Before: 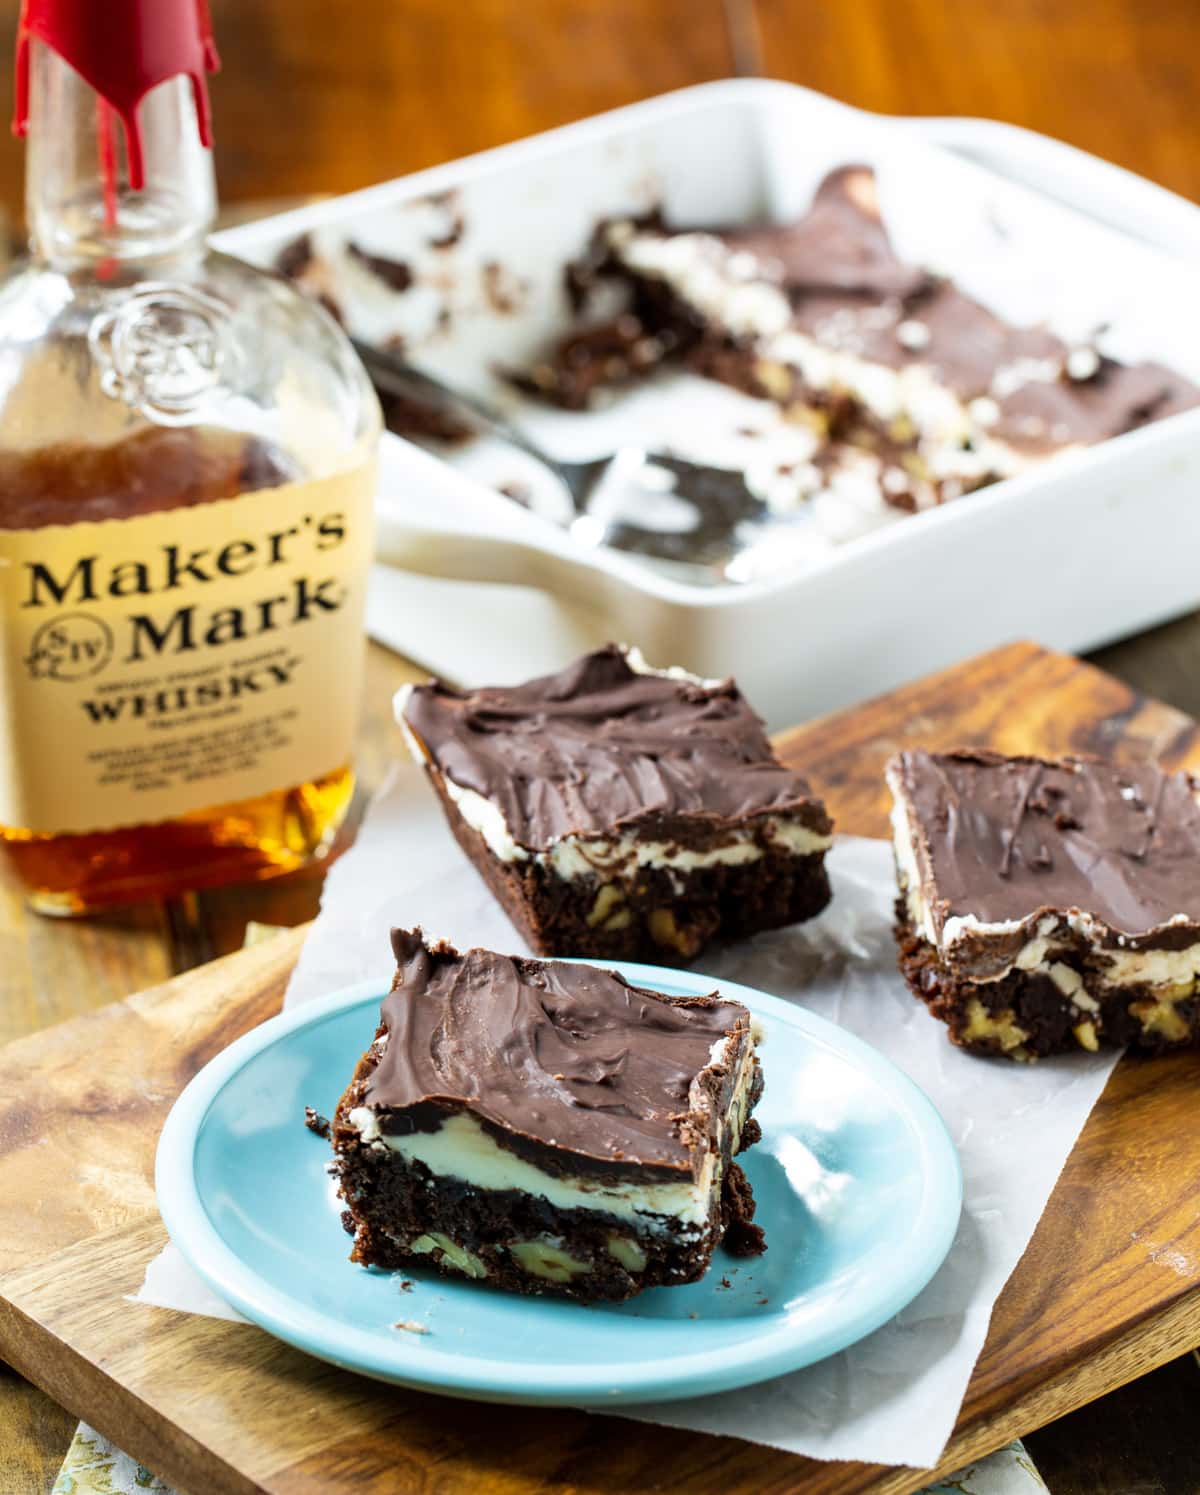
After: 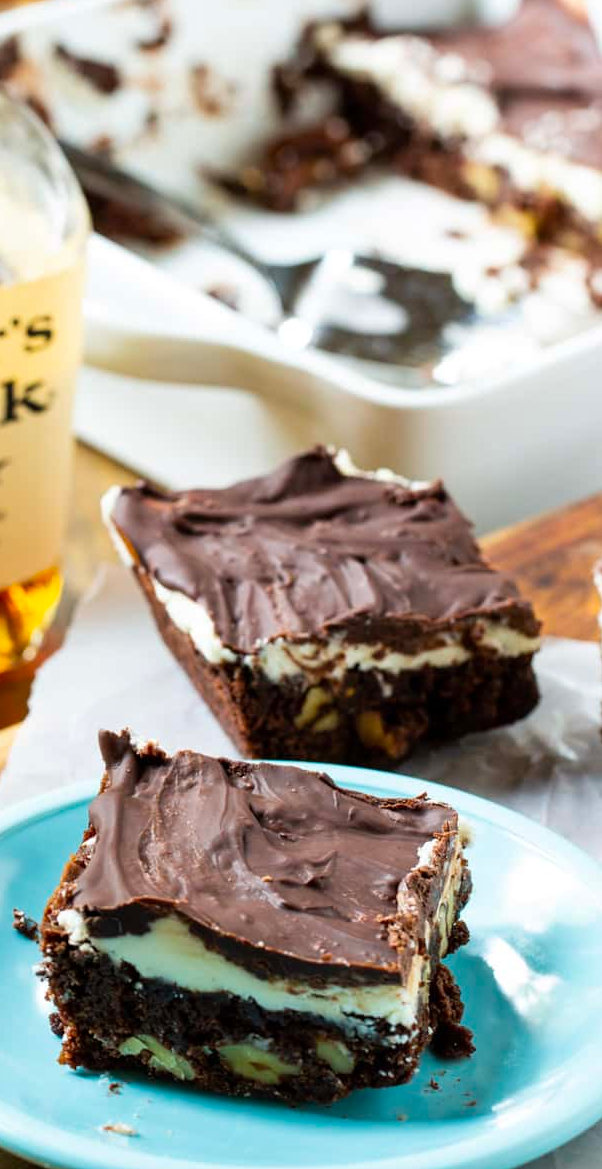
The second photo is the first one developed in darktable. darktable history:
crop and rotate: angle 0.022°, left 24.383%, top 13.253%, right 25.374%, bottom 8.462%
